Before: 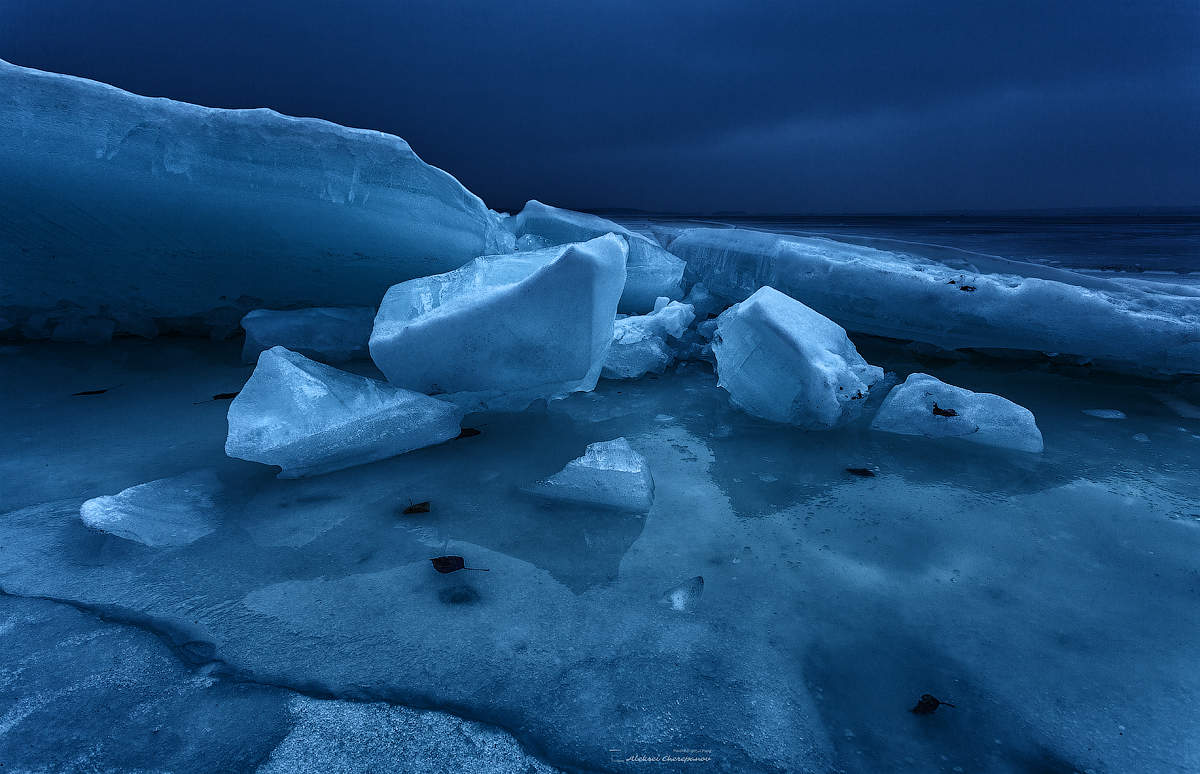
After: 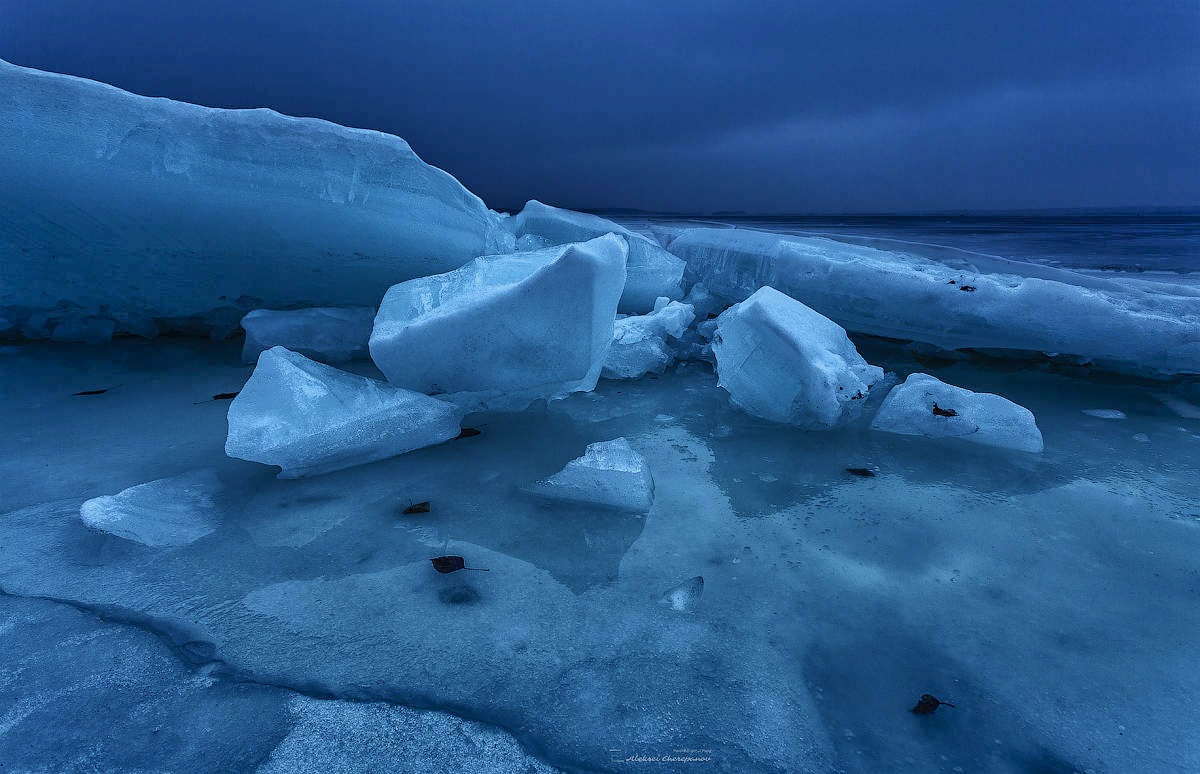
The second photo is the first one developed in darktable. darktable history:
shadows and highlights: shadows 58.8, highlights -60.09
